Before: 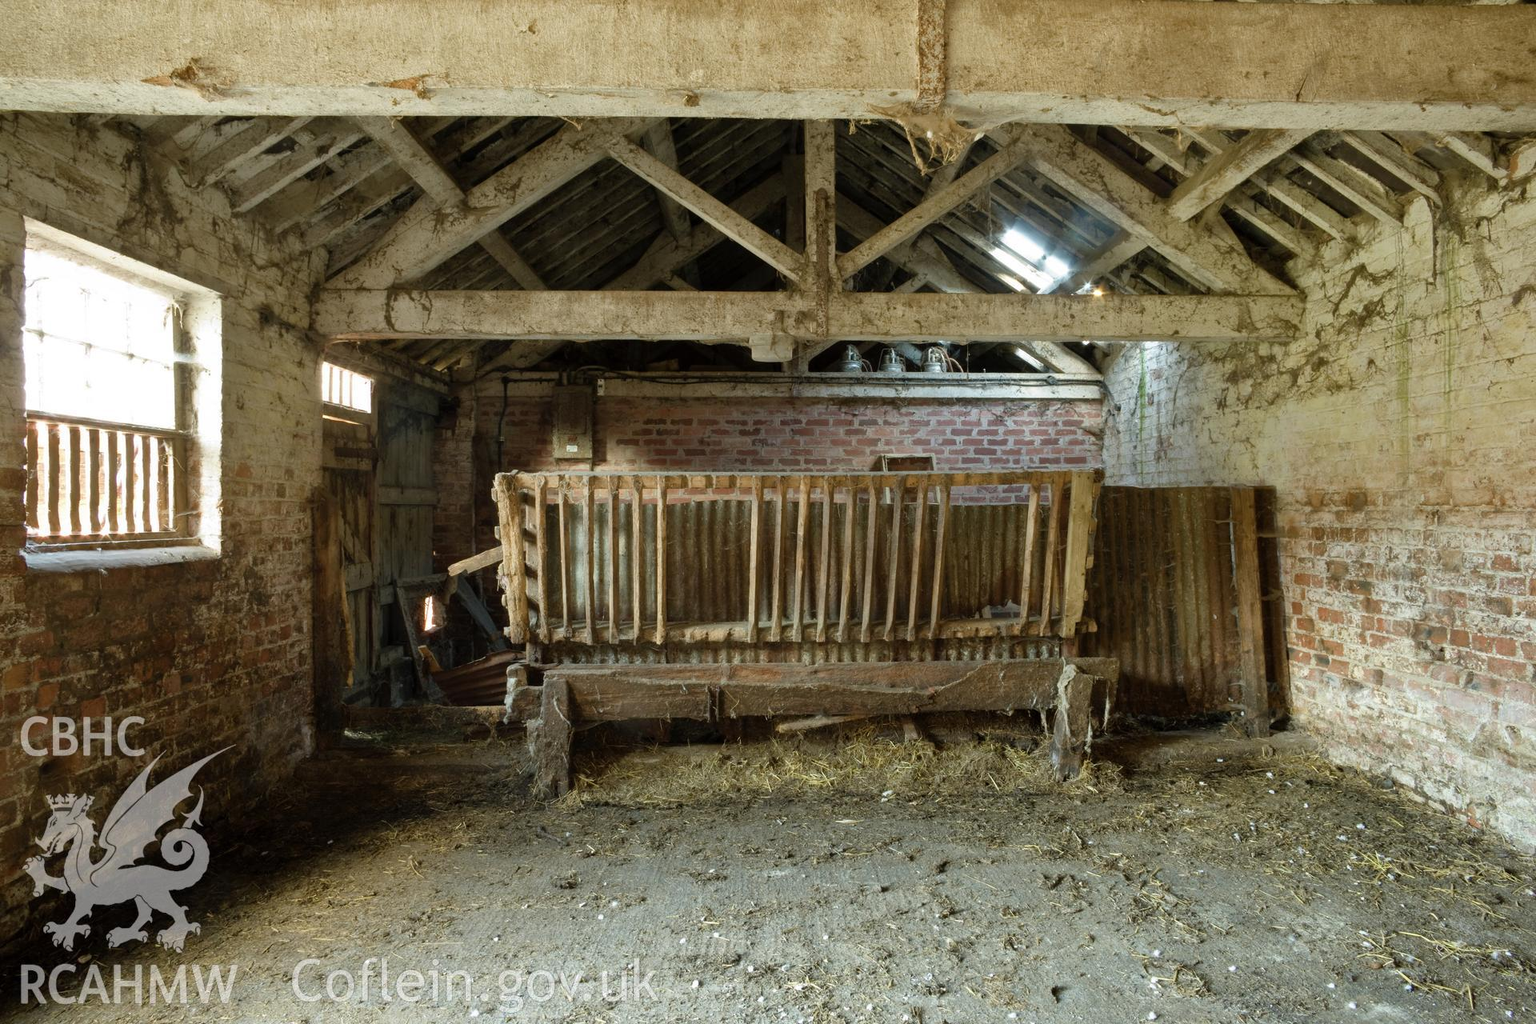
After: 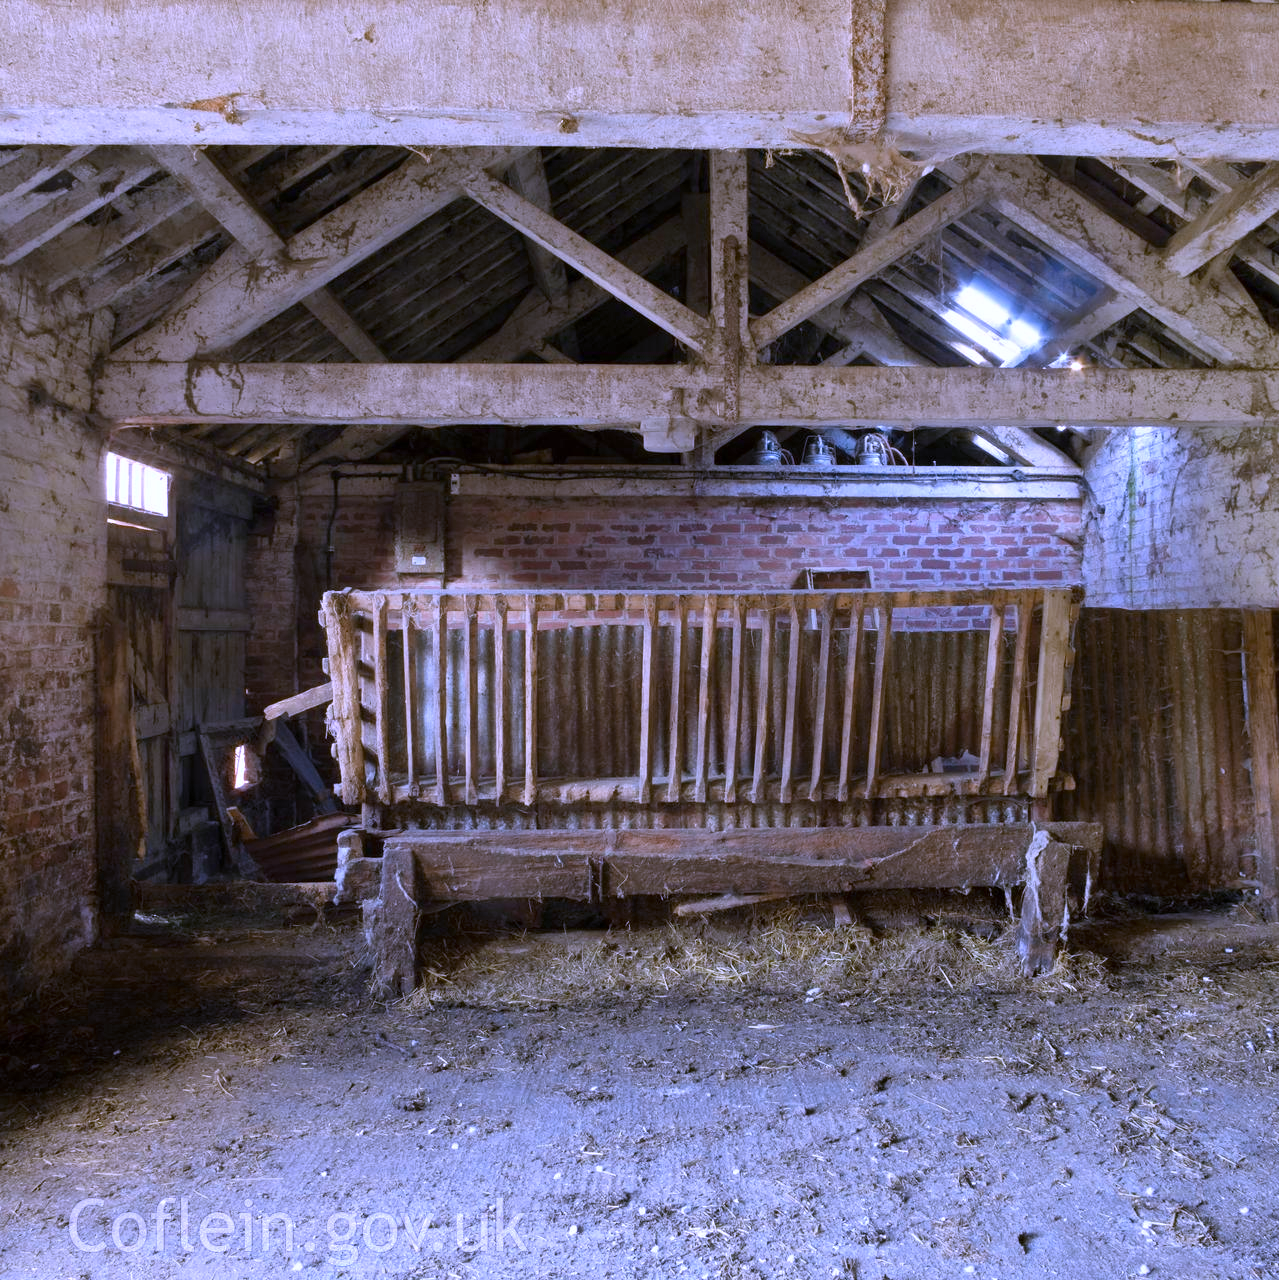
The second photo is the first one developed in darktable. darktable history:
white balance: red 0.98, blue 1.61
crop: left 15.419%, right 17.914%
